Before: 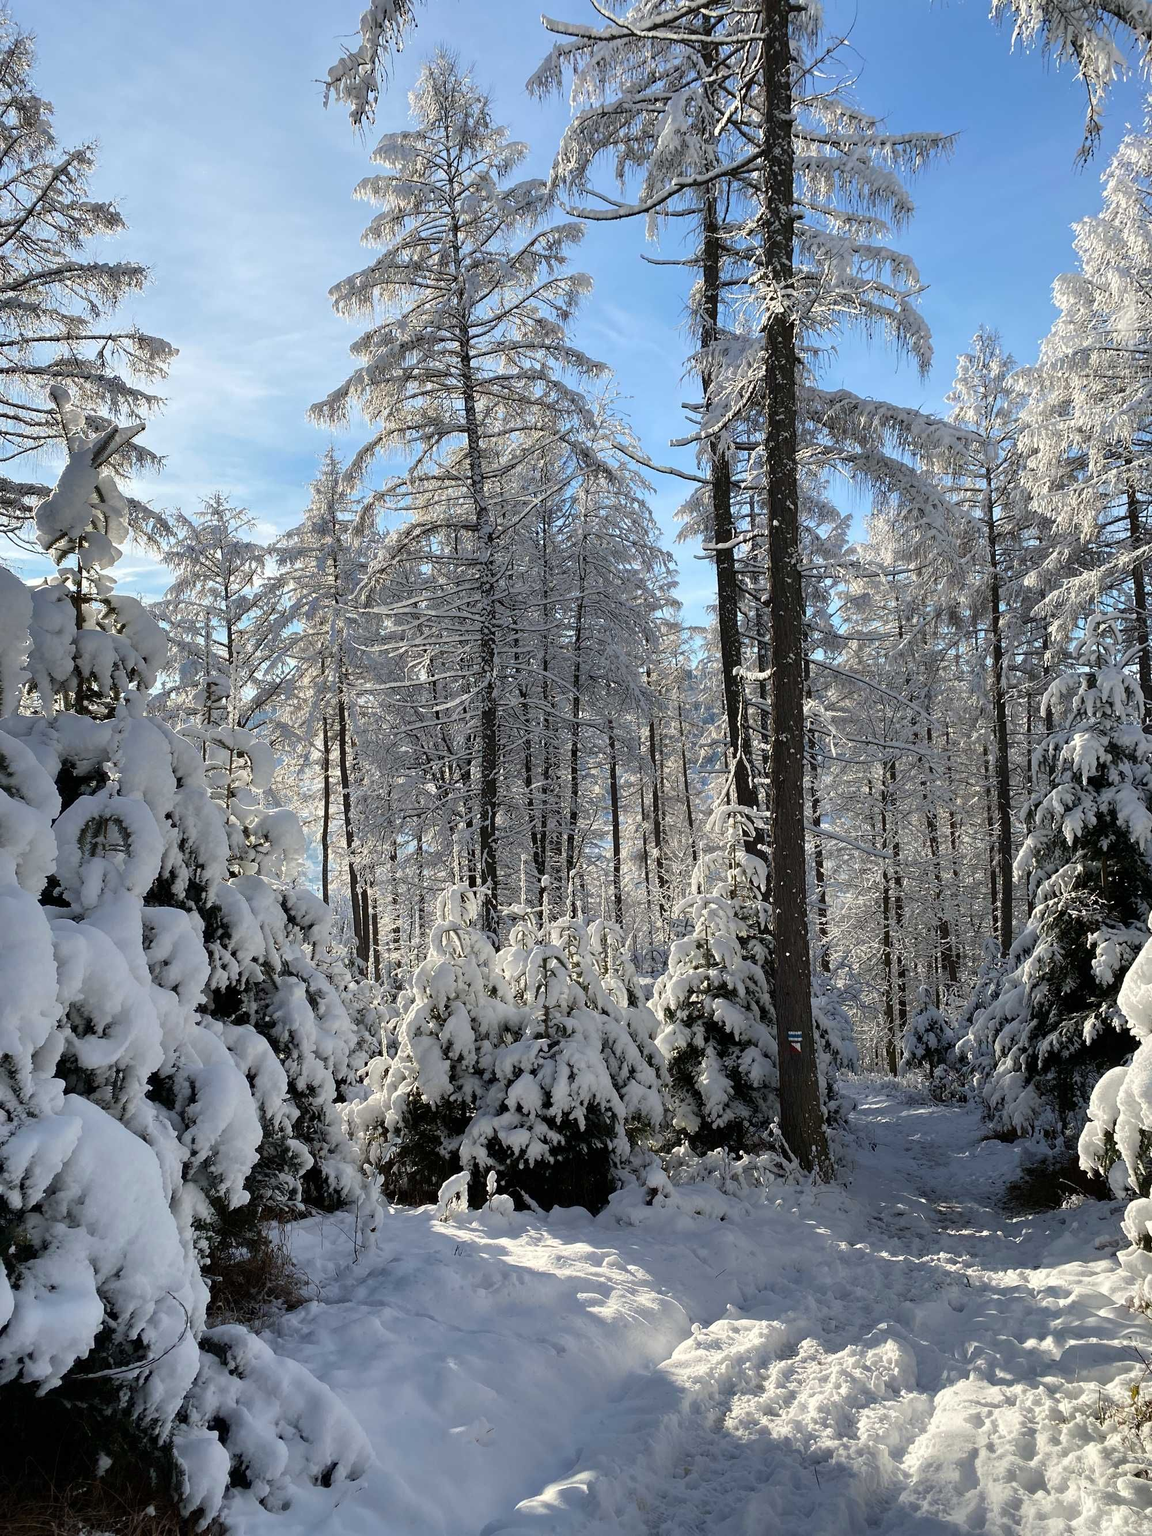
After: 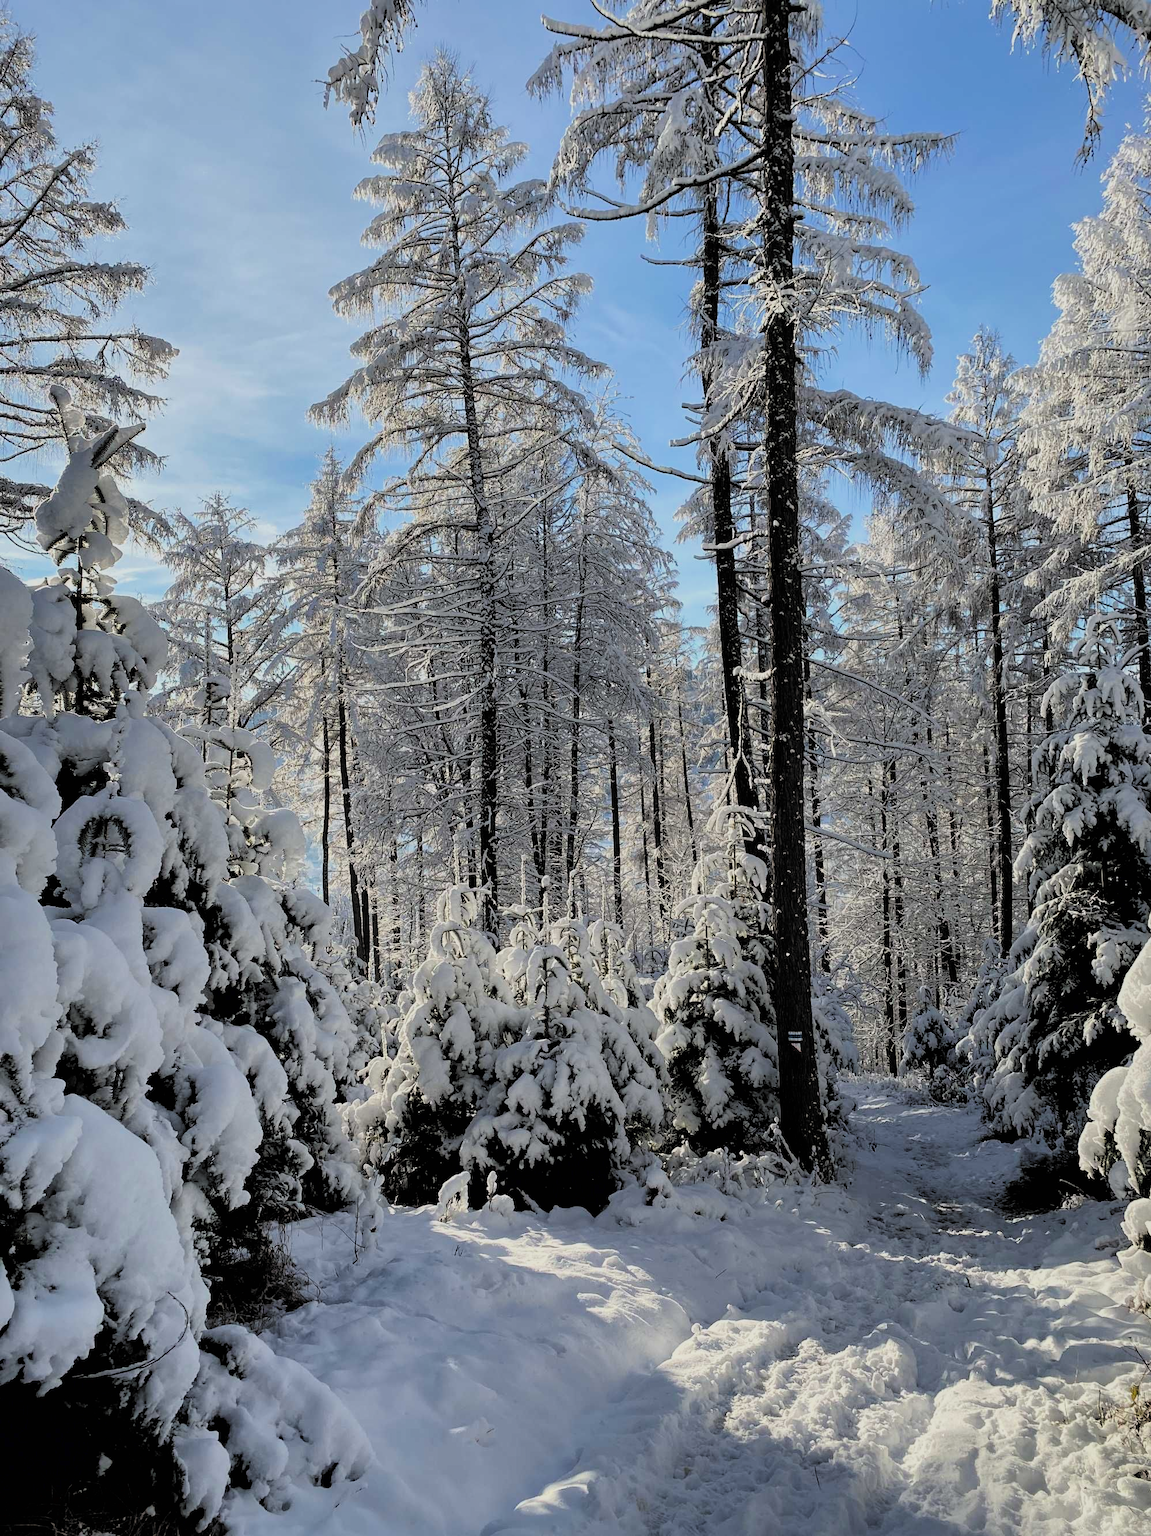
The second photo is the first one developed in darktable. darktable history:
filmic rgb: black relative exposure -5 EV, white relative exposure 3.55 EV, hardness 3.16, contrast 1.192, highlights saturation mix -29.54%, color science v6 (2022)
shadows and highlights: on, module defaults
